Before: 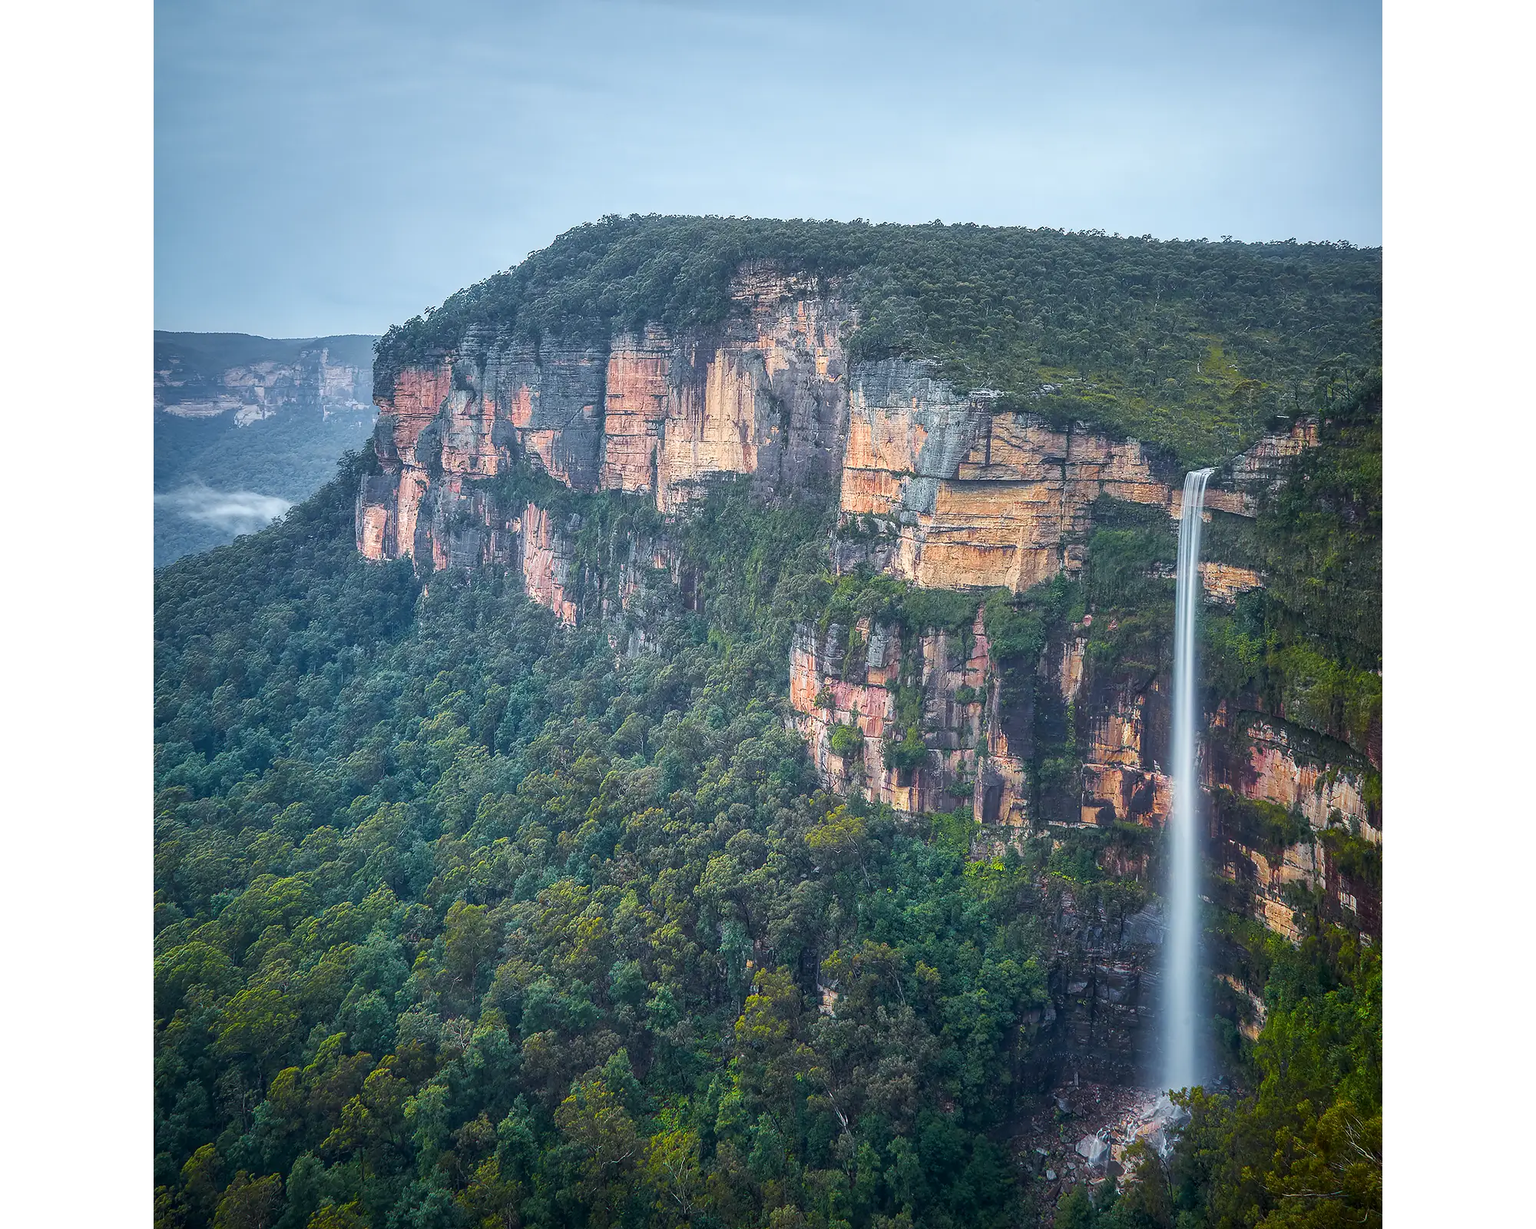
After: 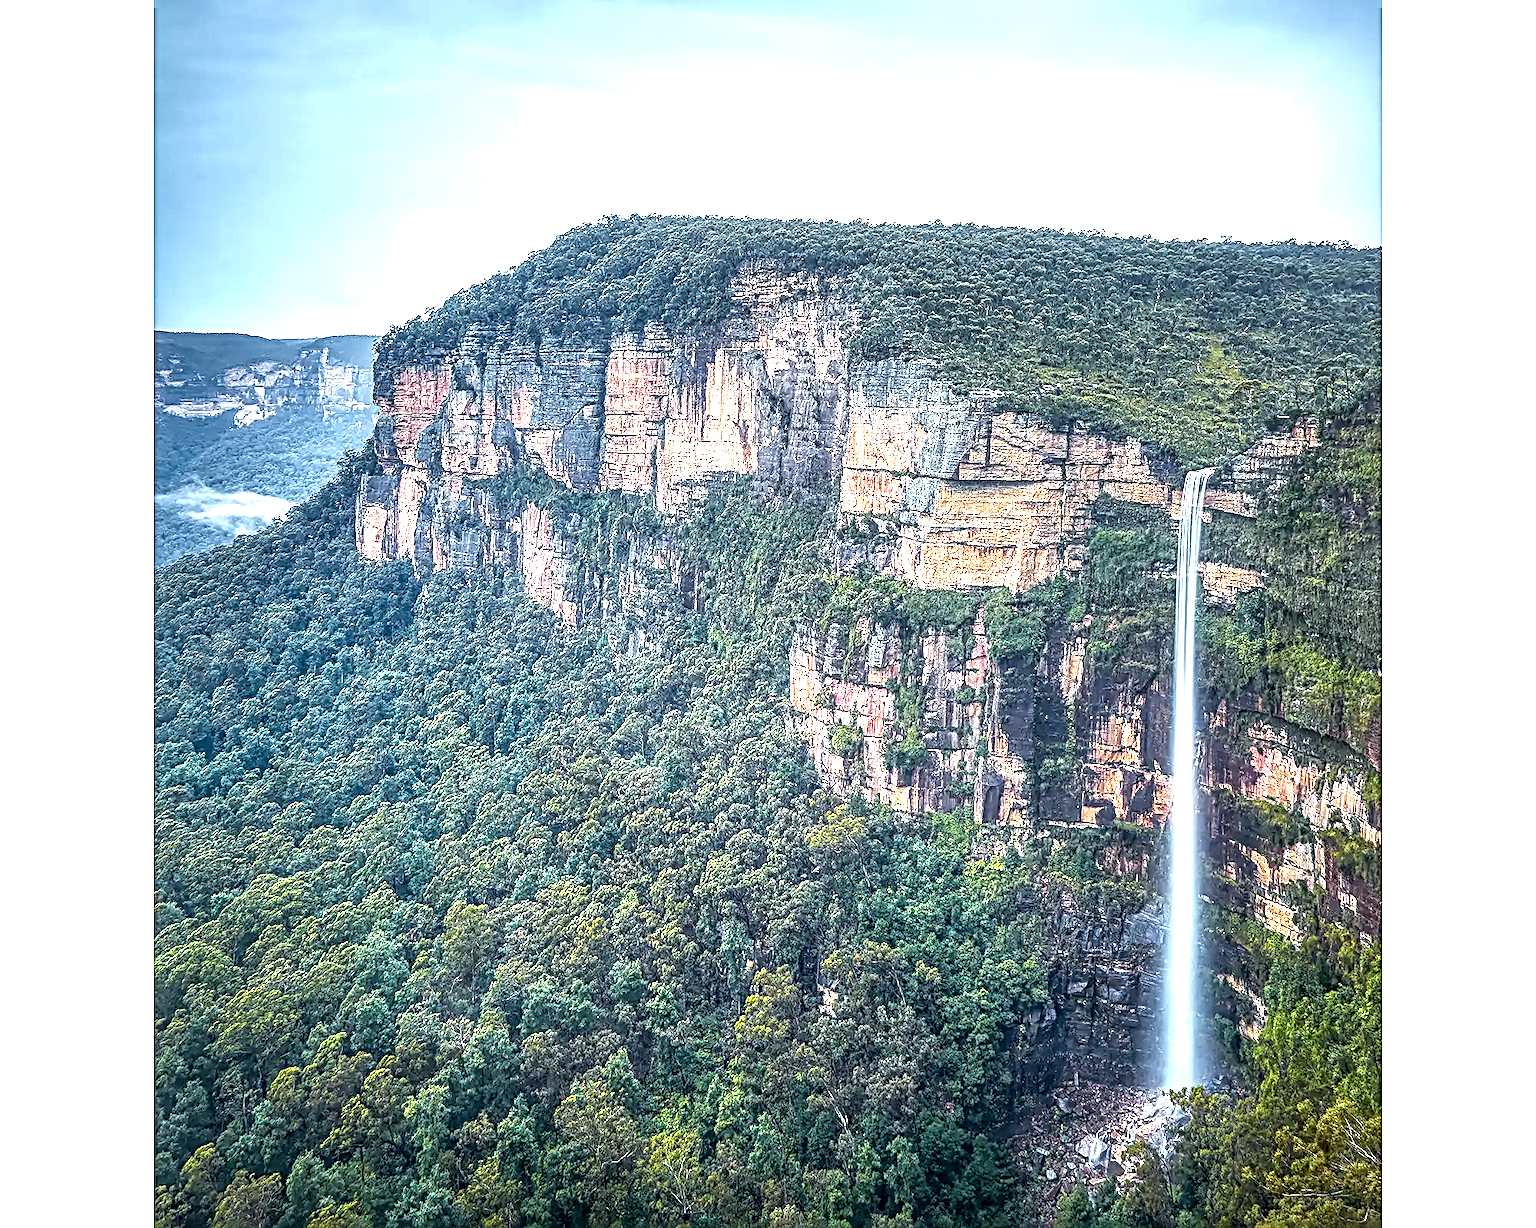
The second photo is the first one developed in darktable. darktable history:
local contrast: highlights 19%, detail 186%
sharpen: radius 3.69, amount 0.928
exposure: black level correction 0, exposure 1 EV, compensate exposure bias true, compensate highlight preservation false
